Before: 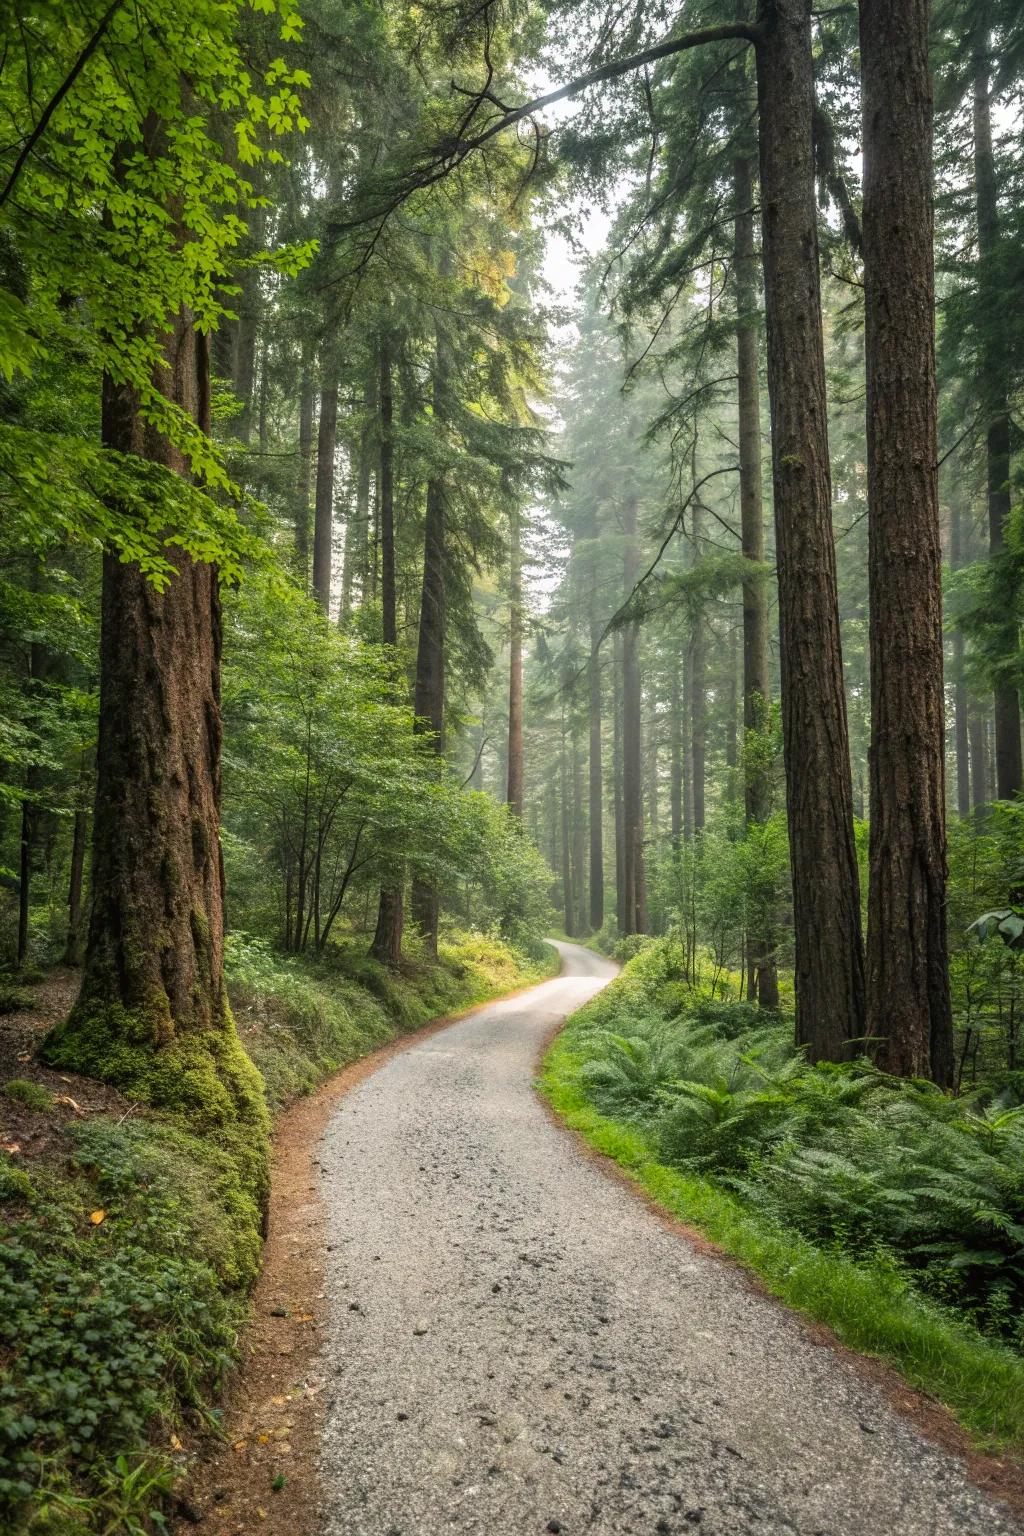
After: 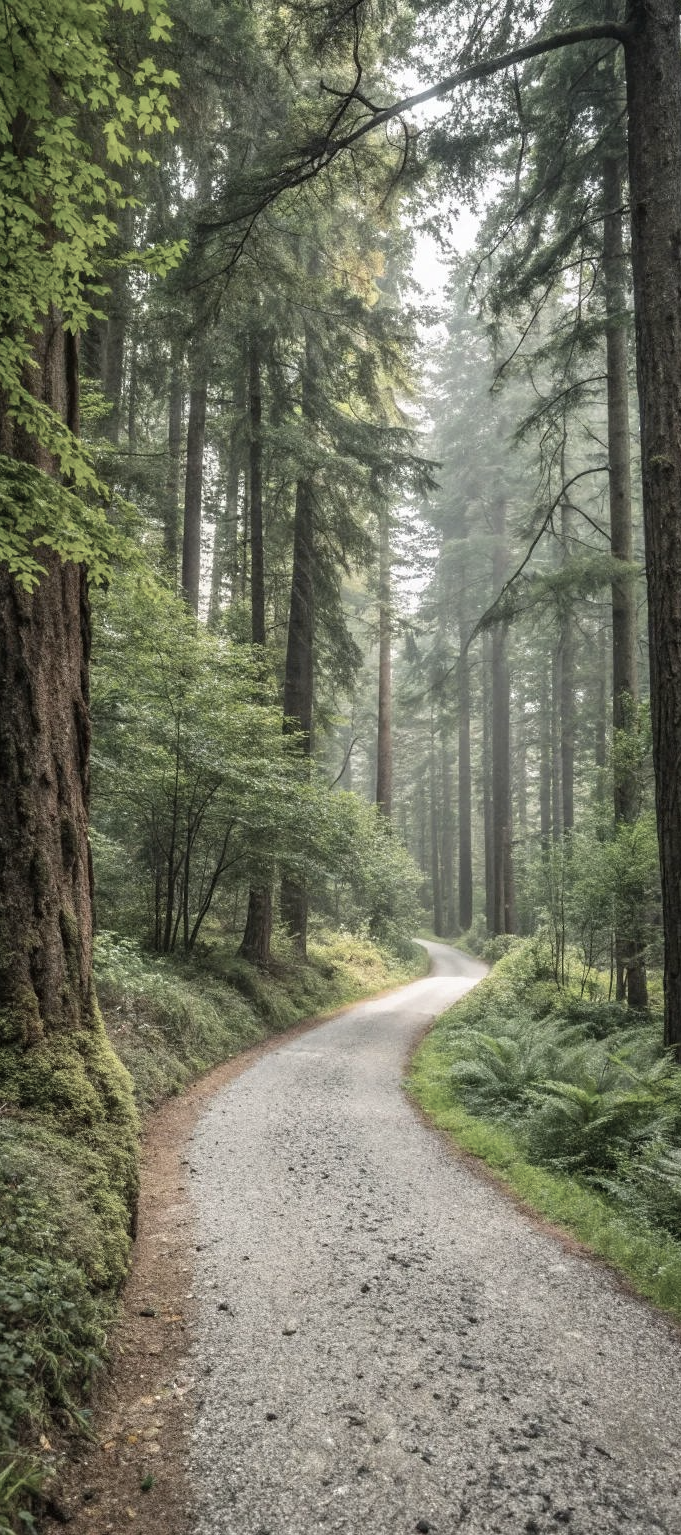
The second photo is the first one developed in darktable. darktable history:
crop and rotate: left 12.841%, right 20.601%
color correction: highlights b* 0.055, saturation 0.524
